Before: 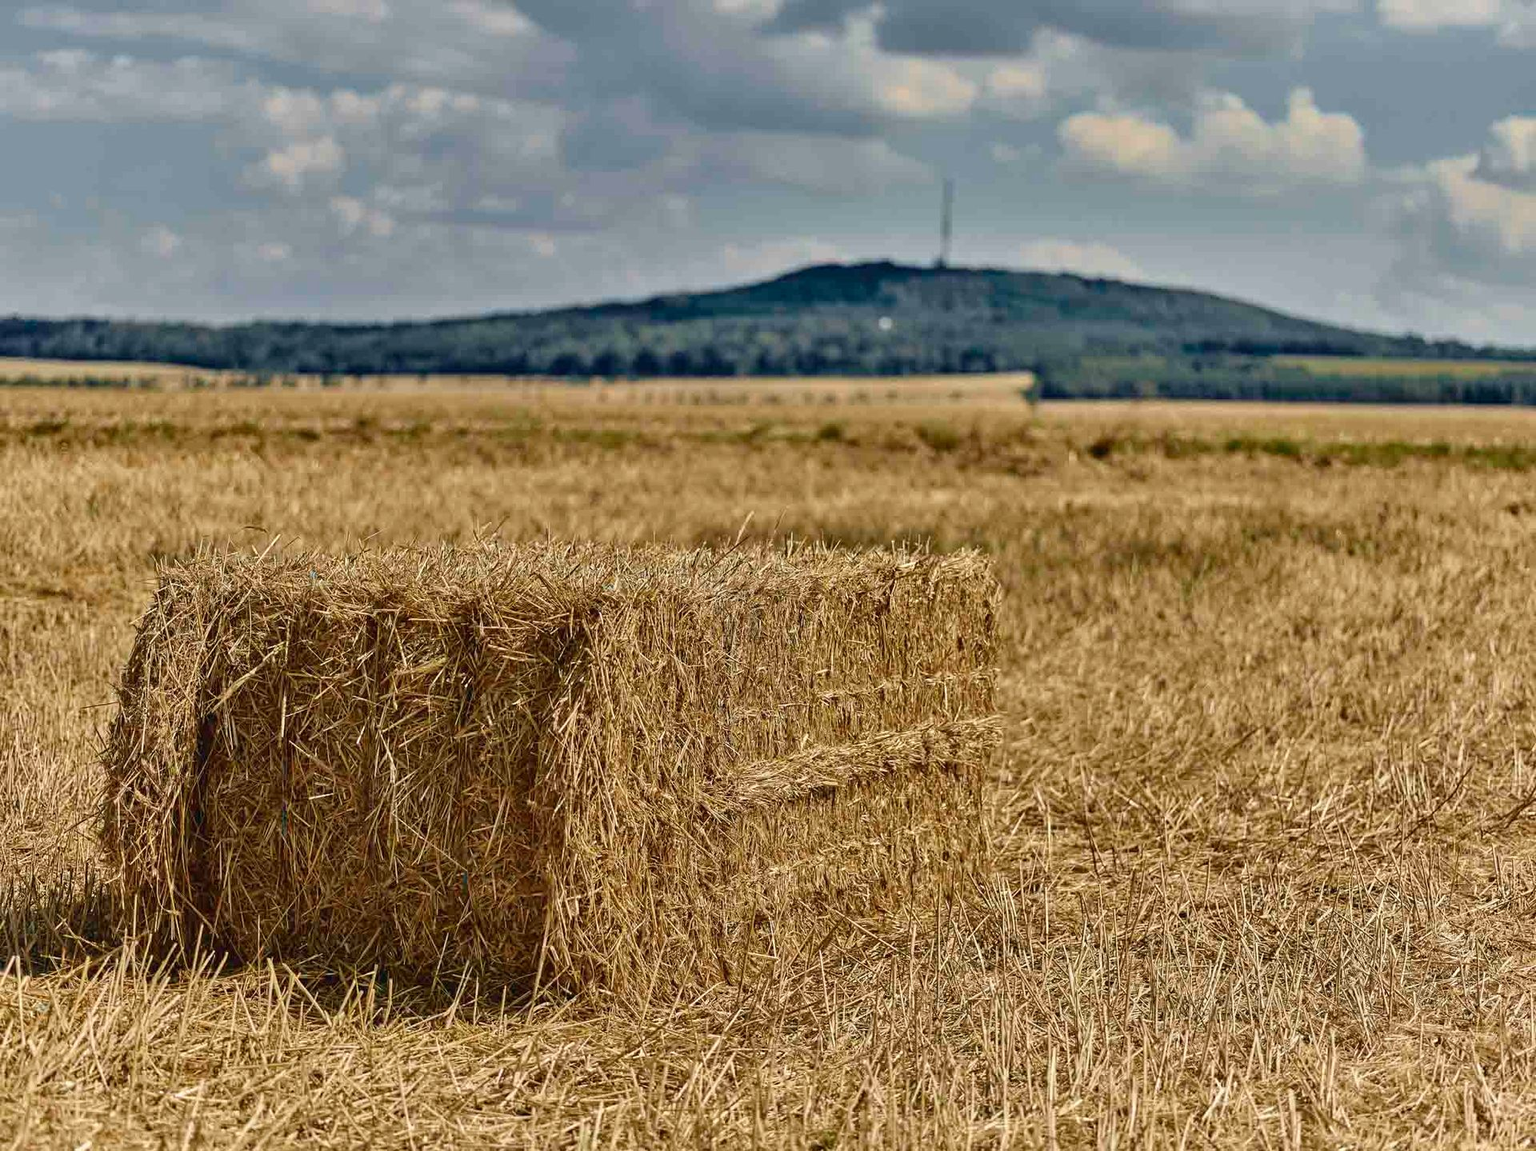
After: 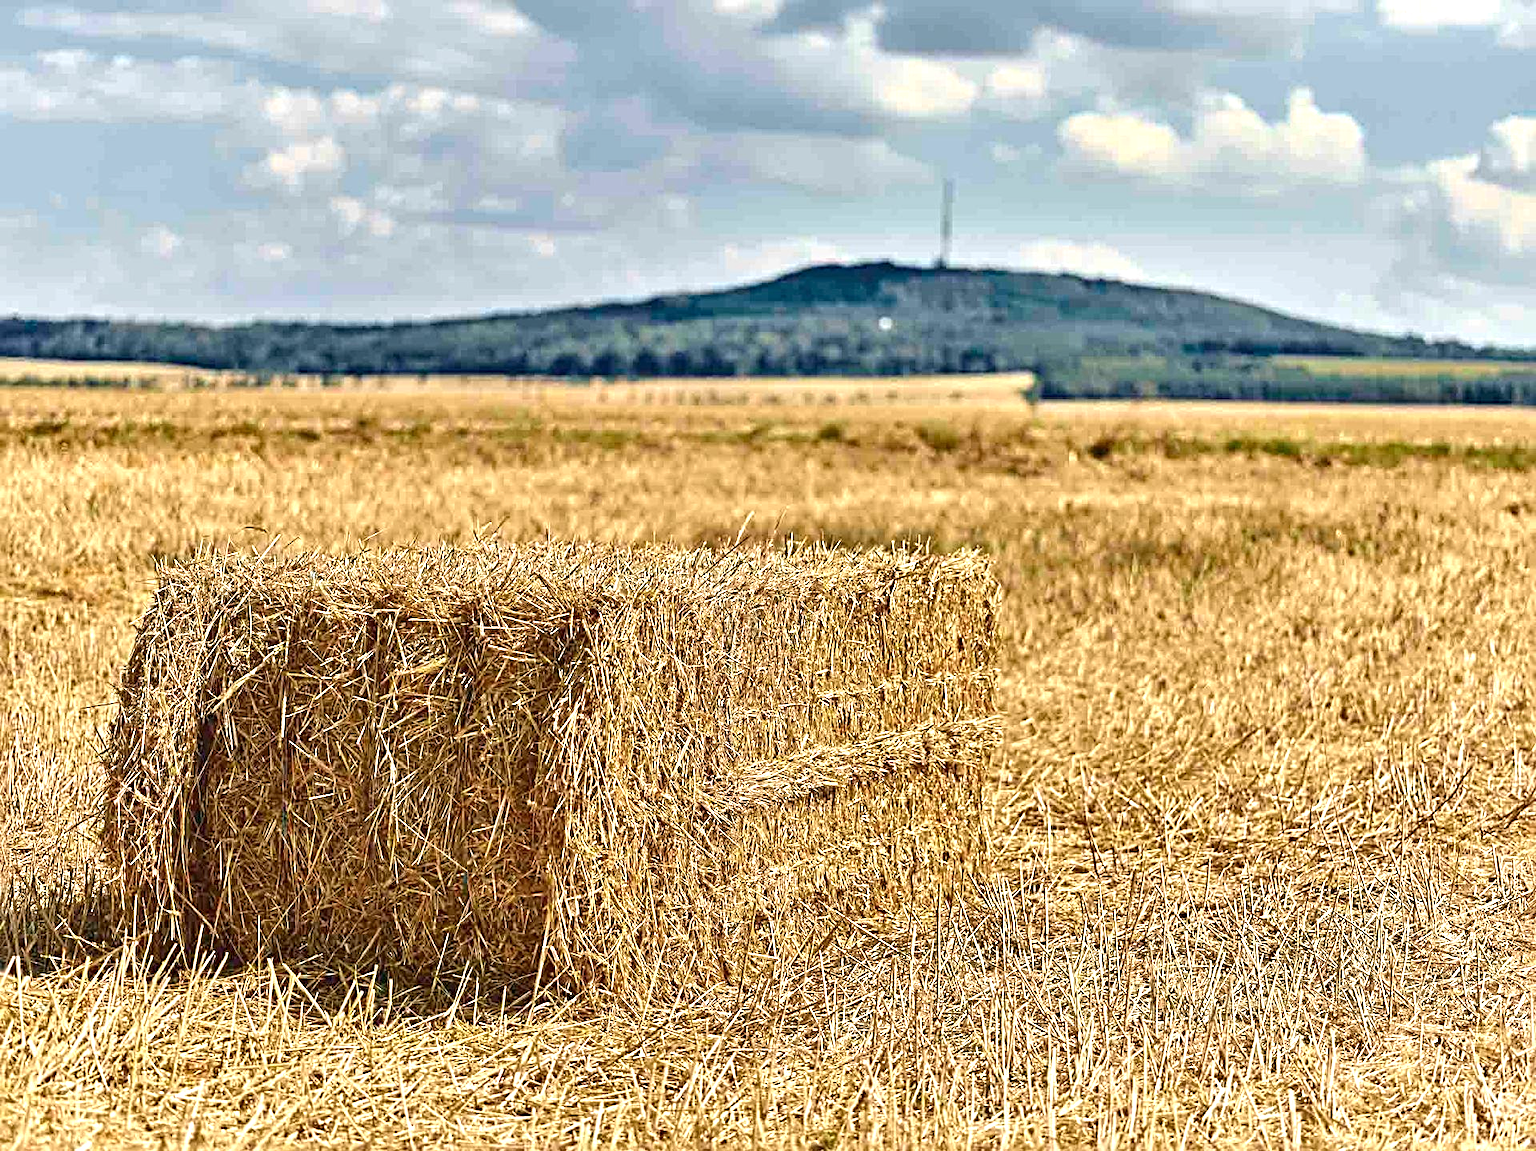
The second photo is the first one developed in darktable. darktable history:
sharpen: radius 3.997
exposure: black level correction 0, exposure 1.031 EV, compensate highlight preservation false
